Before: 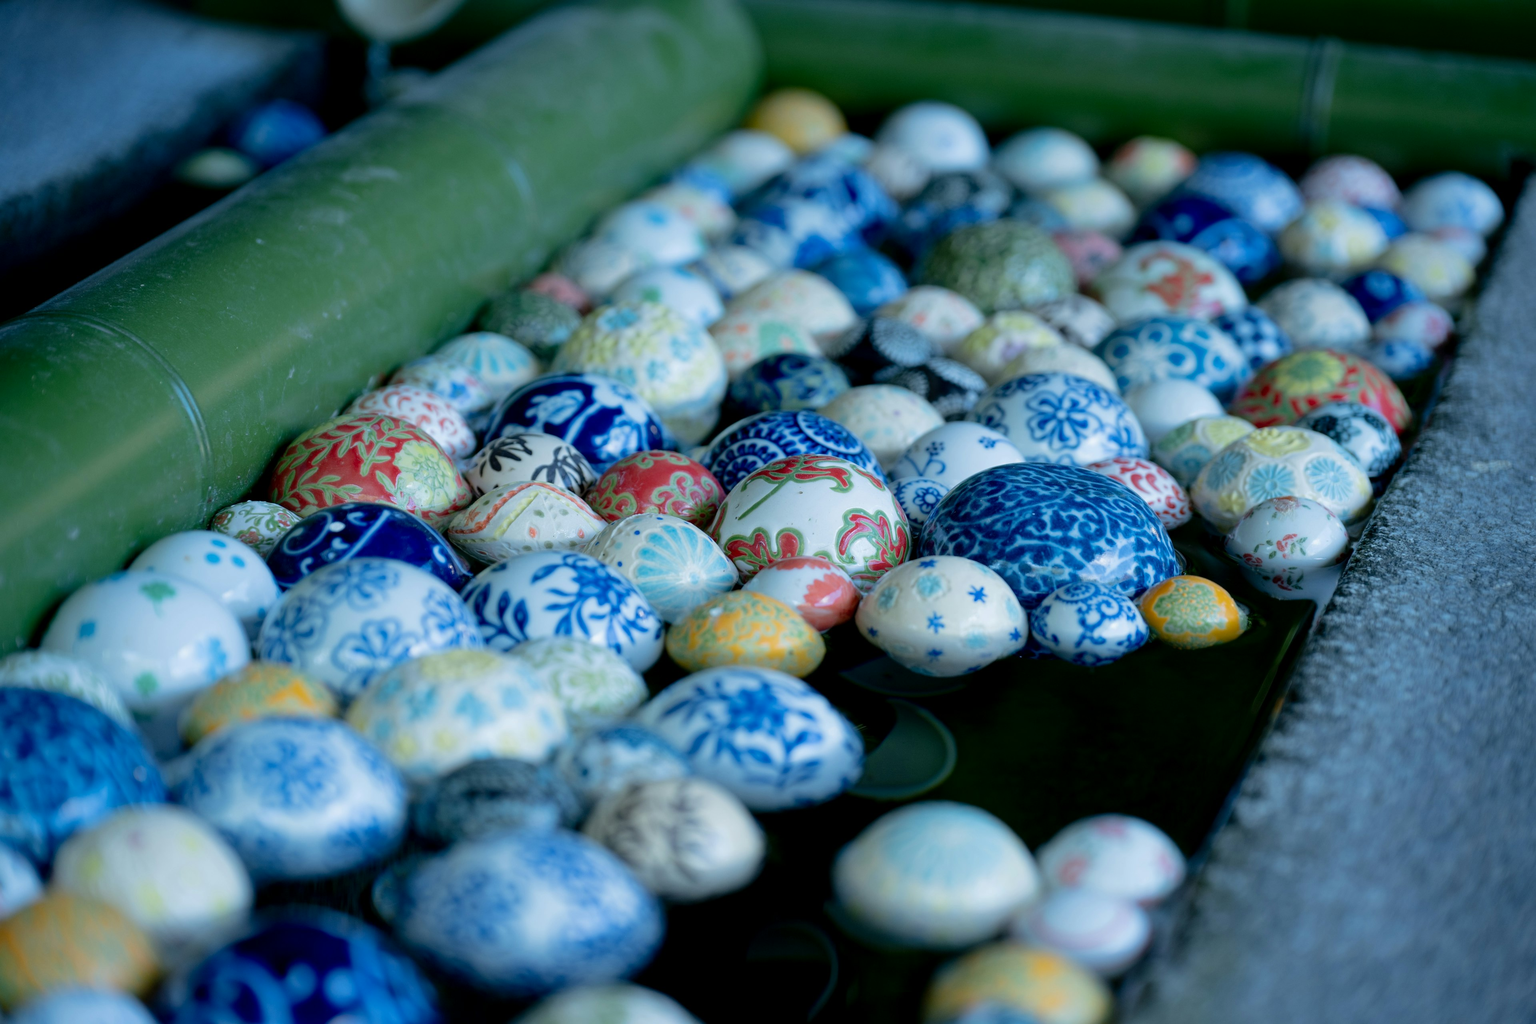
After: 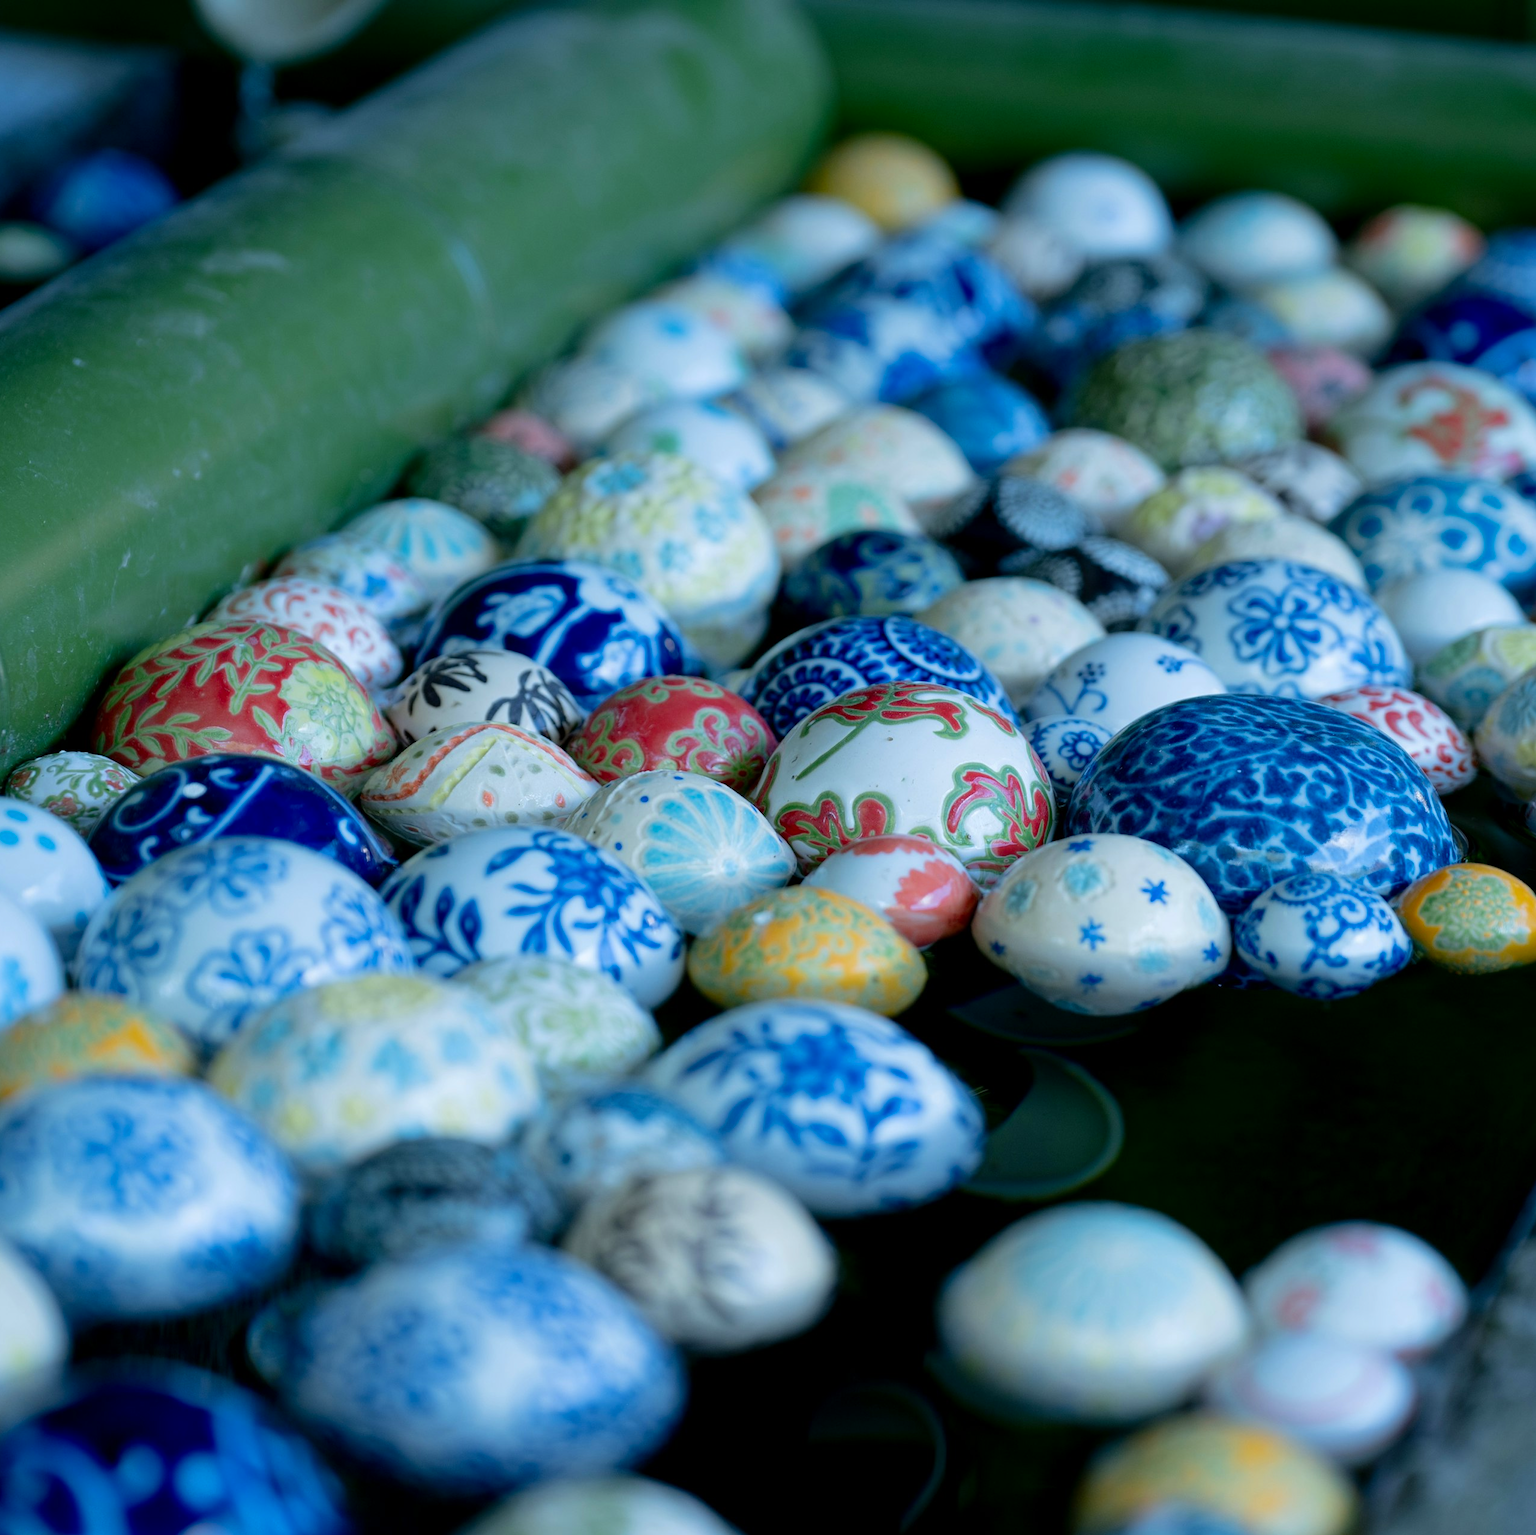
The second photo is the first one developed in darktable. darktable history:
crop and rotate: left 13.537%, right 19.796%
contrast brightness saturation: contrast 0.04, saturation 0.07
white balance: red 0.988, blue 1.017
